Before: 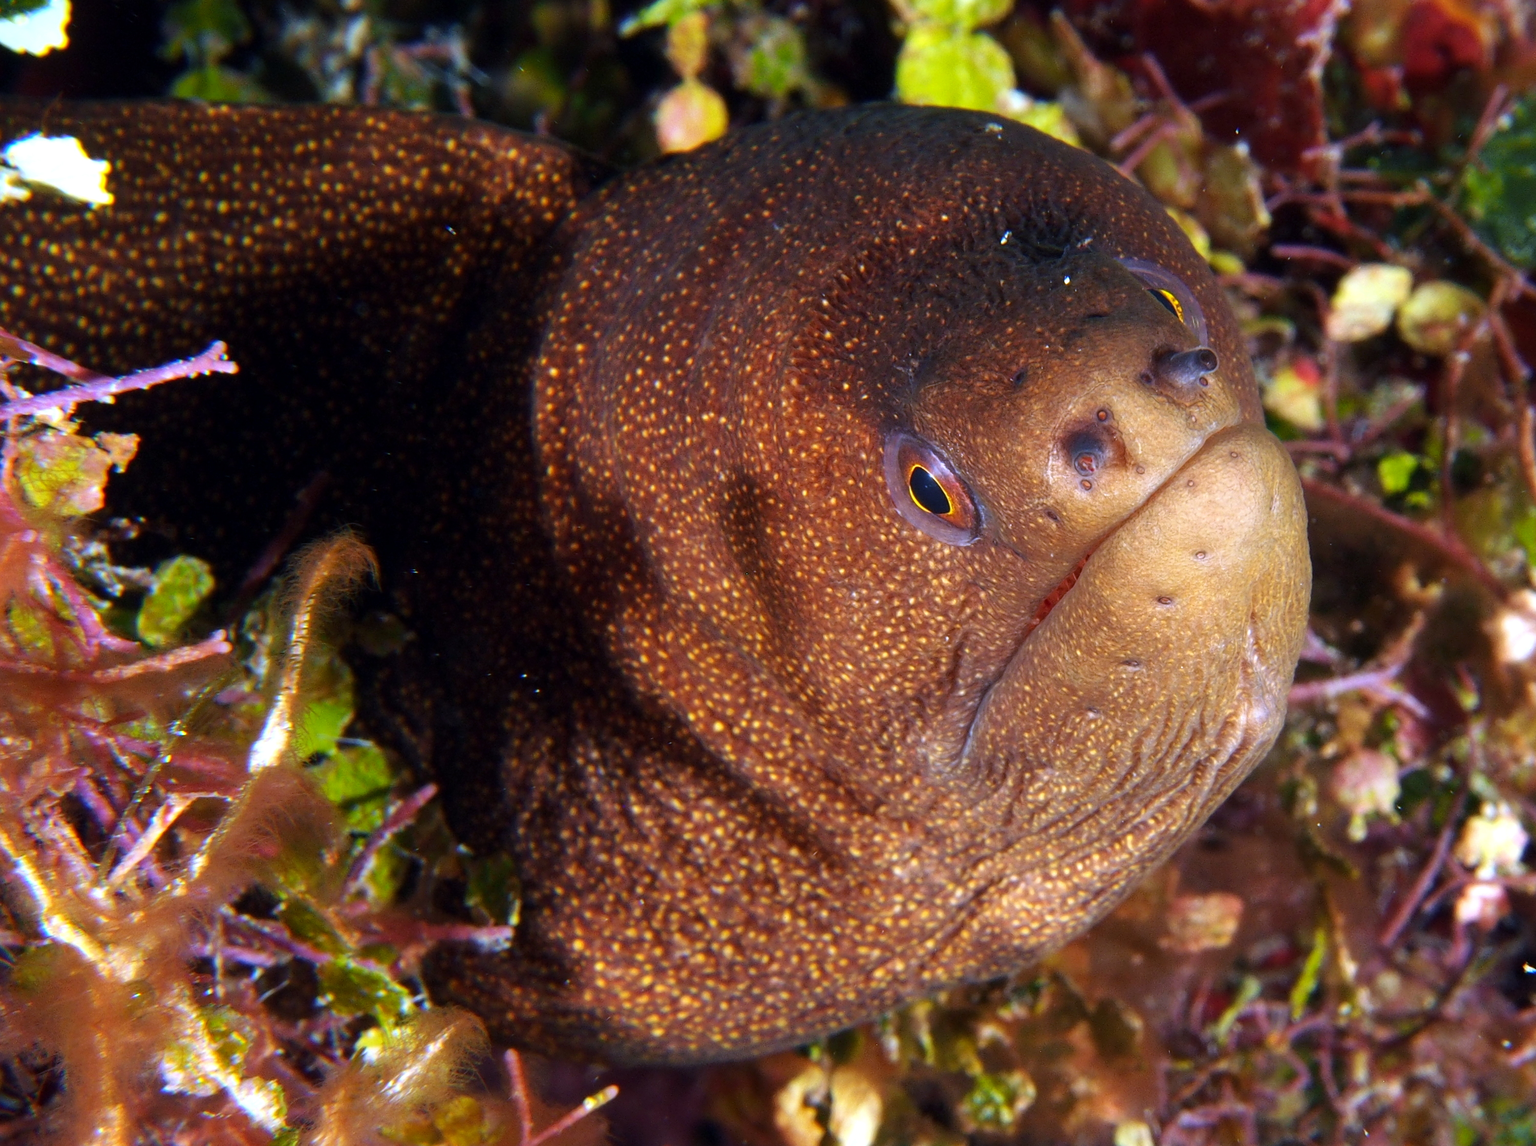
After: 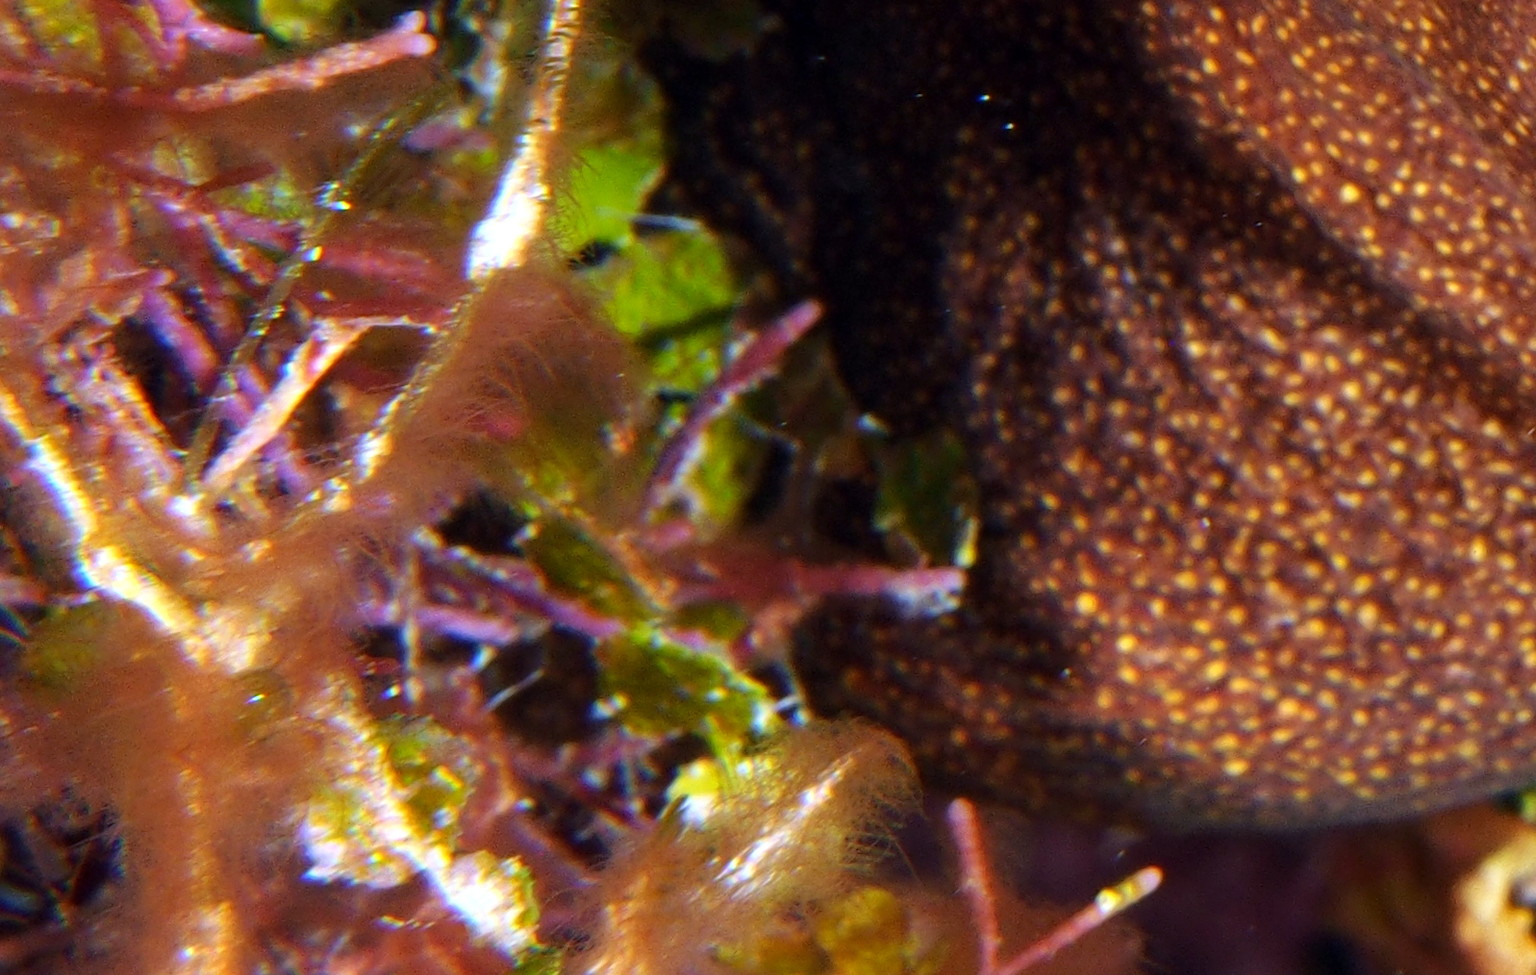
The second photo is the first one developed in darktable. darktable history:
crop and rotate: top 54.448%, right 46.736%, bottom 0.201%
